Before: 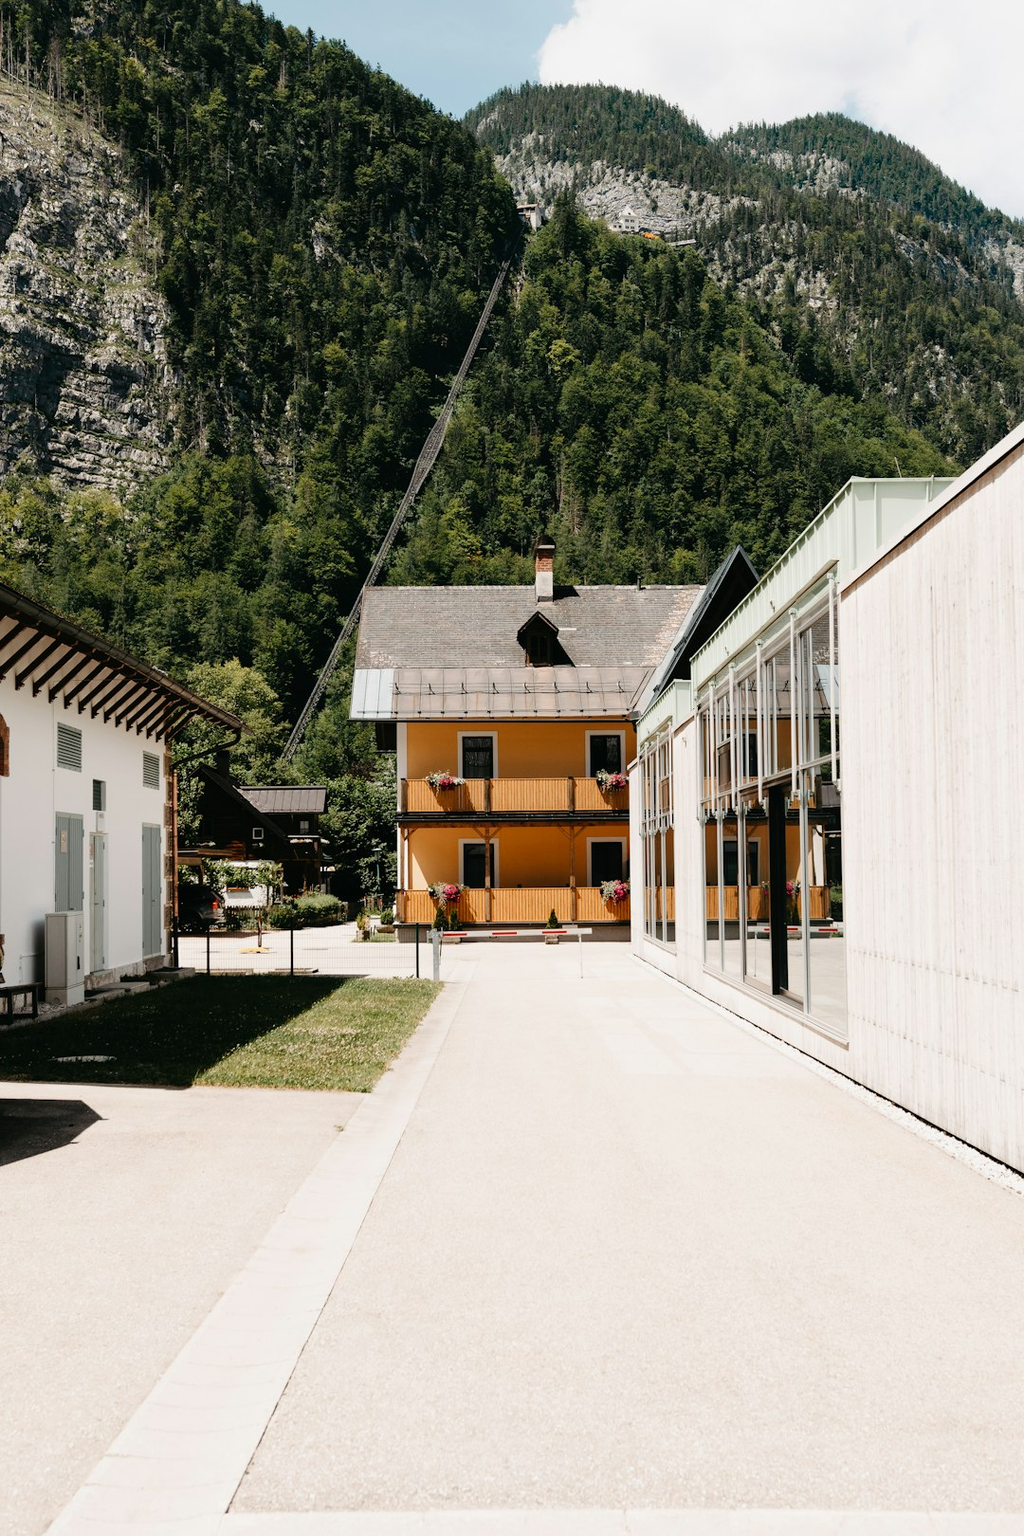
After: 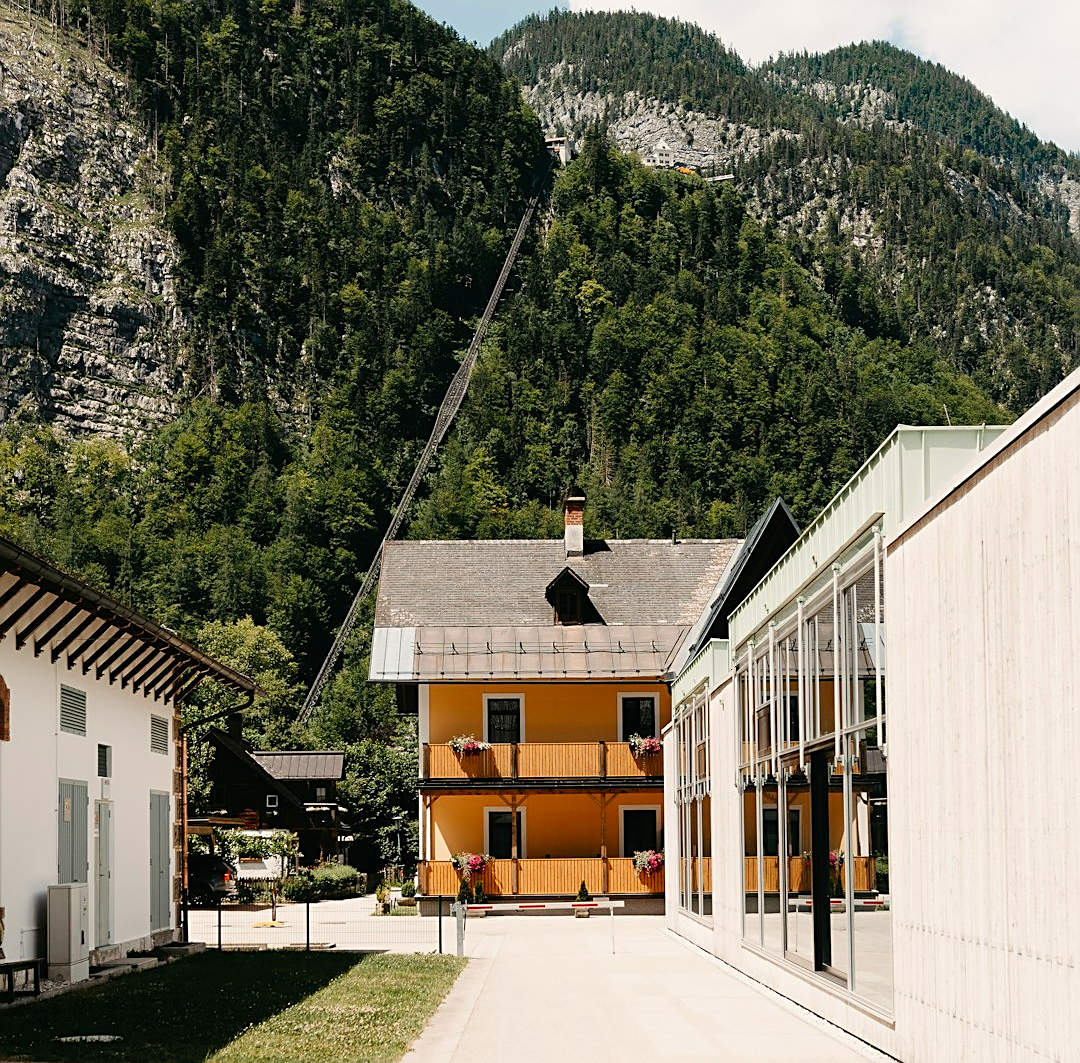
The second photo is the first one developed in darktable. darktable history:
crop and rotate: top 4.848%, bottom 29.503%
color correction: highlights a* 0.816, highlights b* 2.78, saturation 1.1
sharpen: on, module defaults
